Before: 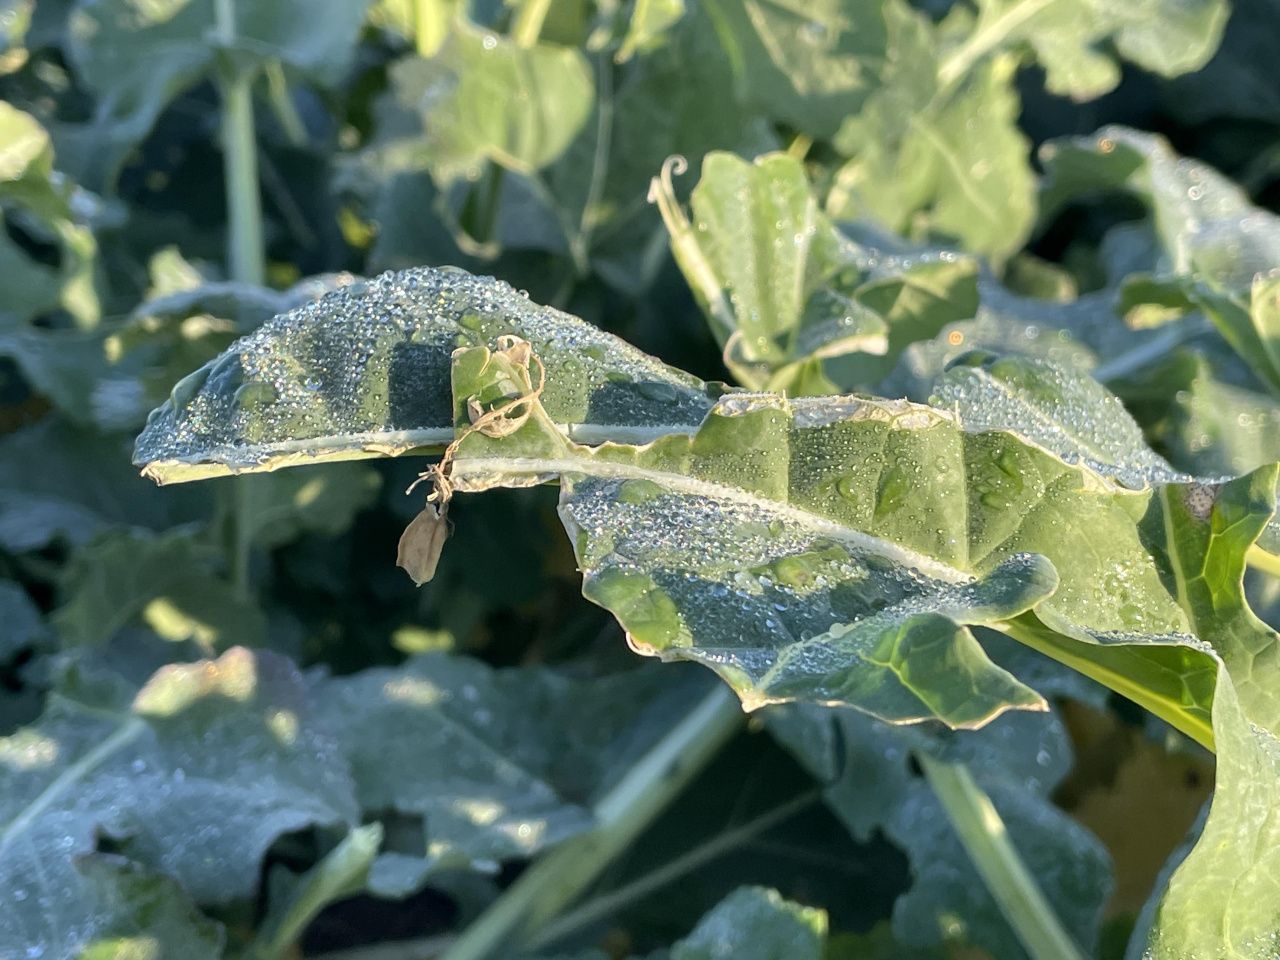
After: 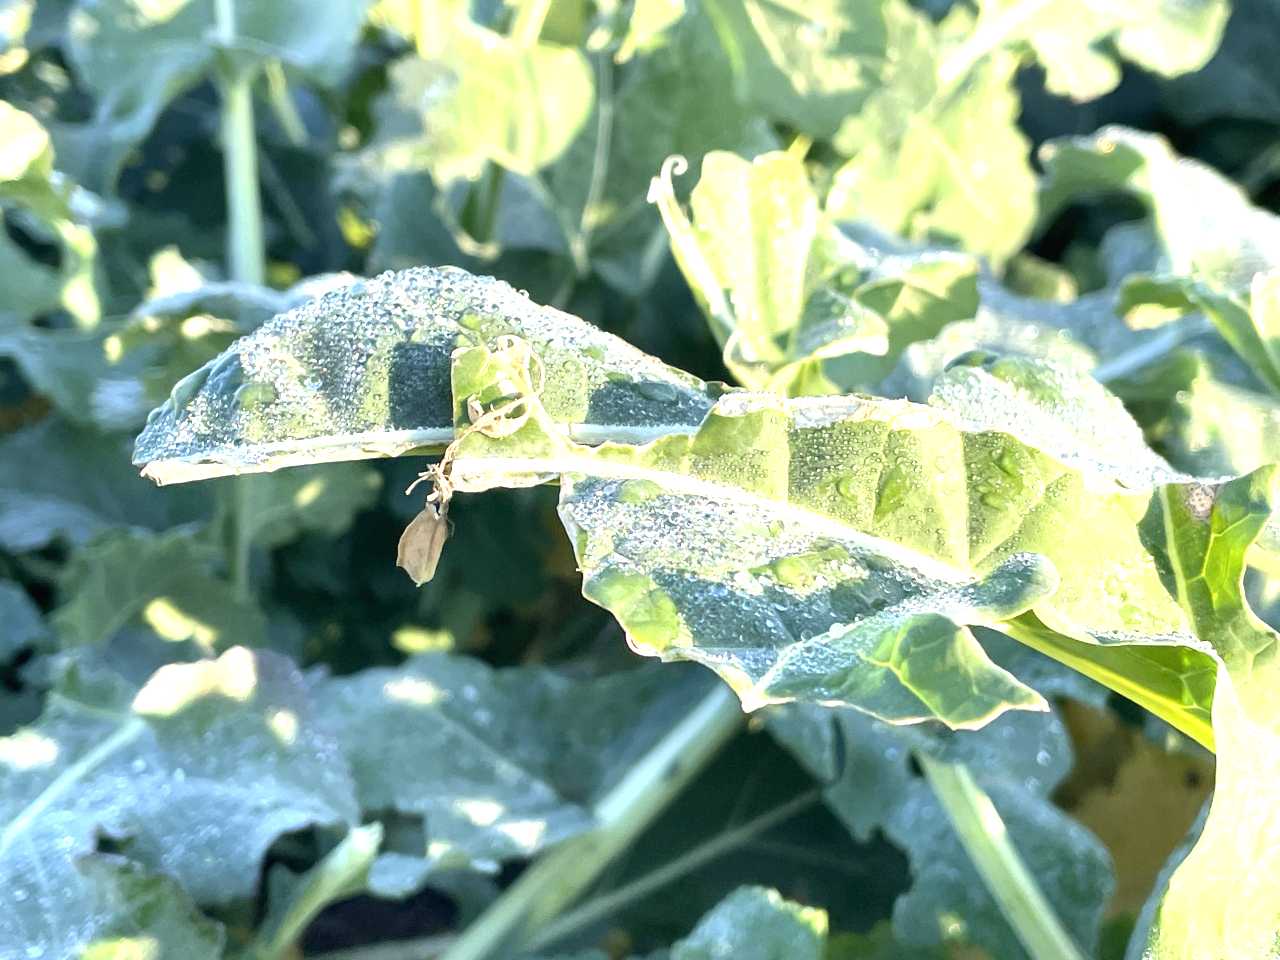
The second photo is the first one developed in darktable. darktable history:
exposure: black level correction 0, exposure 1.297 EV, compensate exposure bias true, compensate highlight preservation false
